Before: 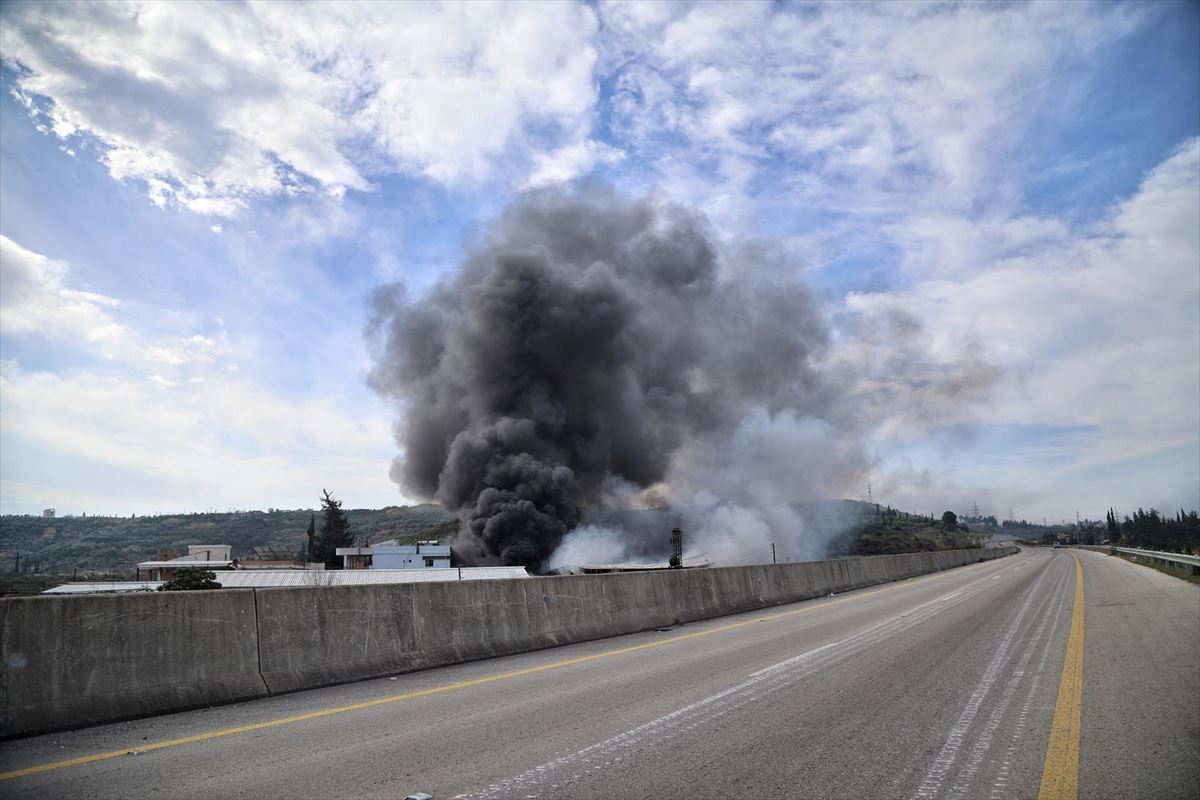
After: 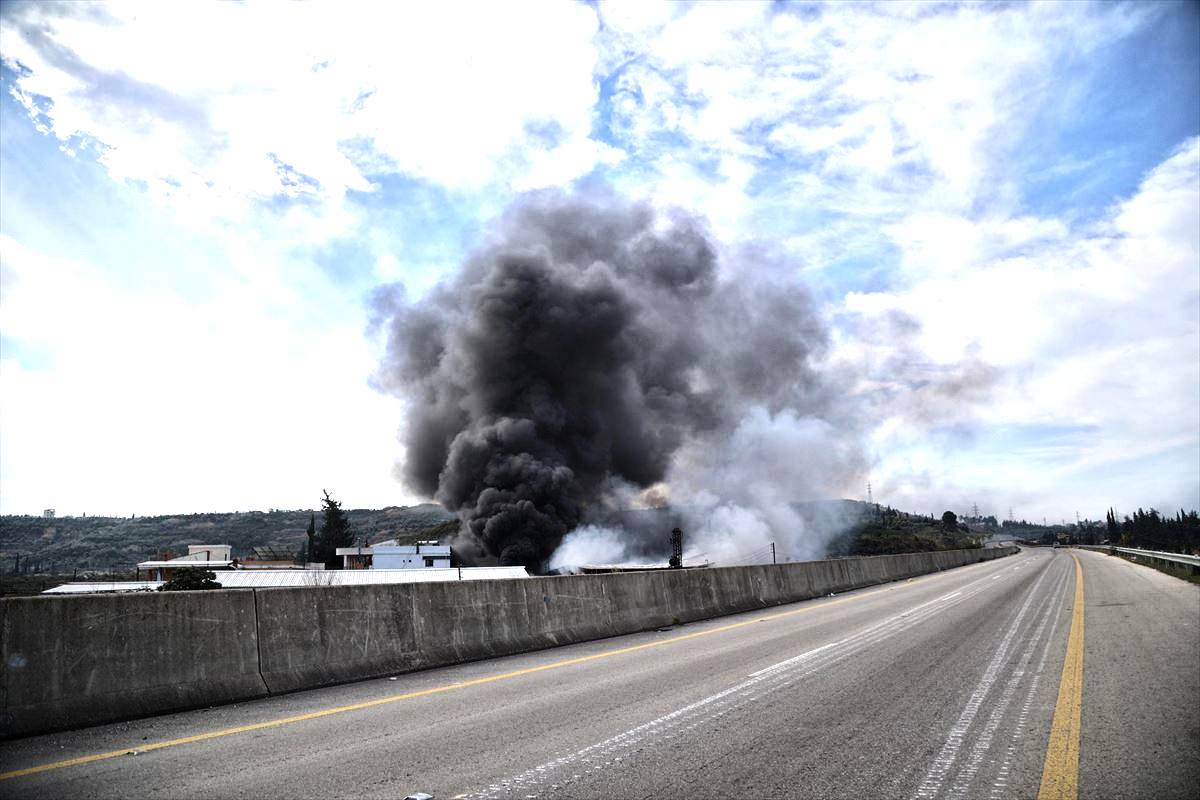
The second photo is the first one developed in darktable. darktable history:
grain: coarseness 0.09 ISO, strength 10%
tone equalizer: -8 EV -1.08 EV, -7 EV -1.01 EV, -6 EV -0.867 EV, -5 EV -0.578 EV, -3 EV 0.578 EV, -2 EV 0.867 EV, -1 EV 1.01 EV, +0 EV 1.08 EV, edges refinement/feathering 500, mask exposure compensation -1.57 EV, preserve details no
